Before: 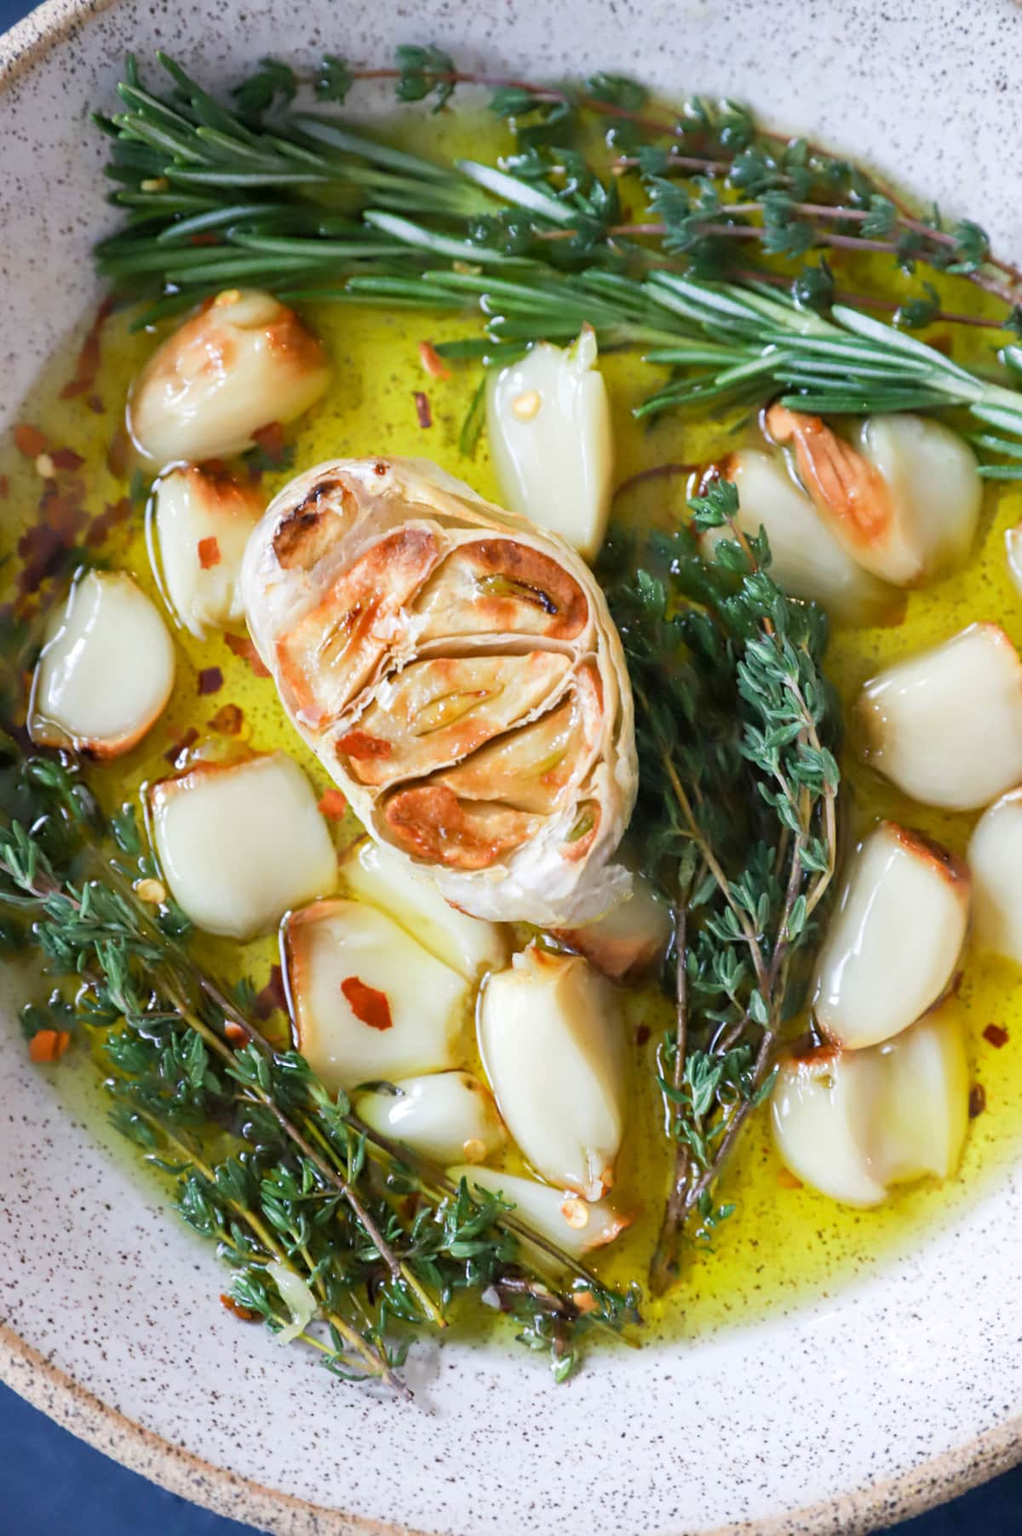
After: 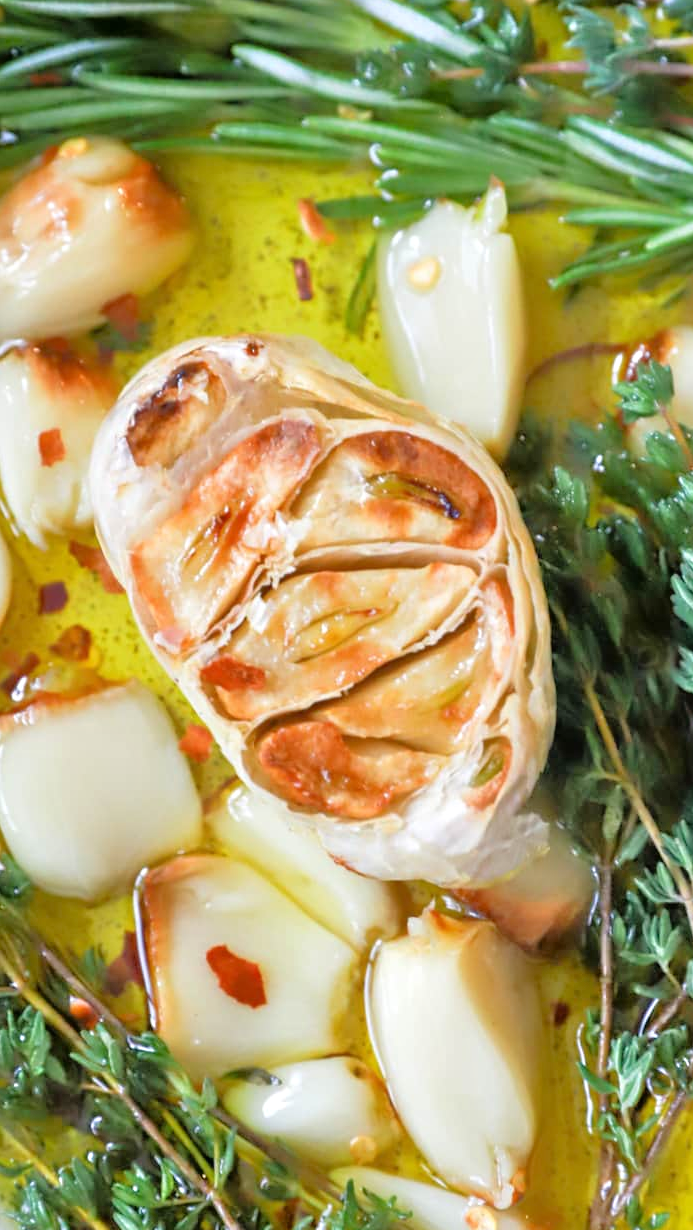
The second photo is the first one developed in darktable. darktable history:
crop: left 16.202%, top 11.208%, right 26.045%, bottom 20.557%
tone equalizer: -7 EV 0.15 EV, -6 EV 0.6 EV, -5 EV 1.15 EV, -4 EV 1.33 EV, -3 EV 1.15 EV, -2 EV 0.6 EV, -1 EV 0.15 EV, mask exposure compensation -0.5 EV
